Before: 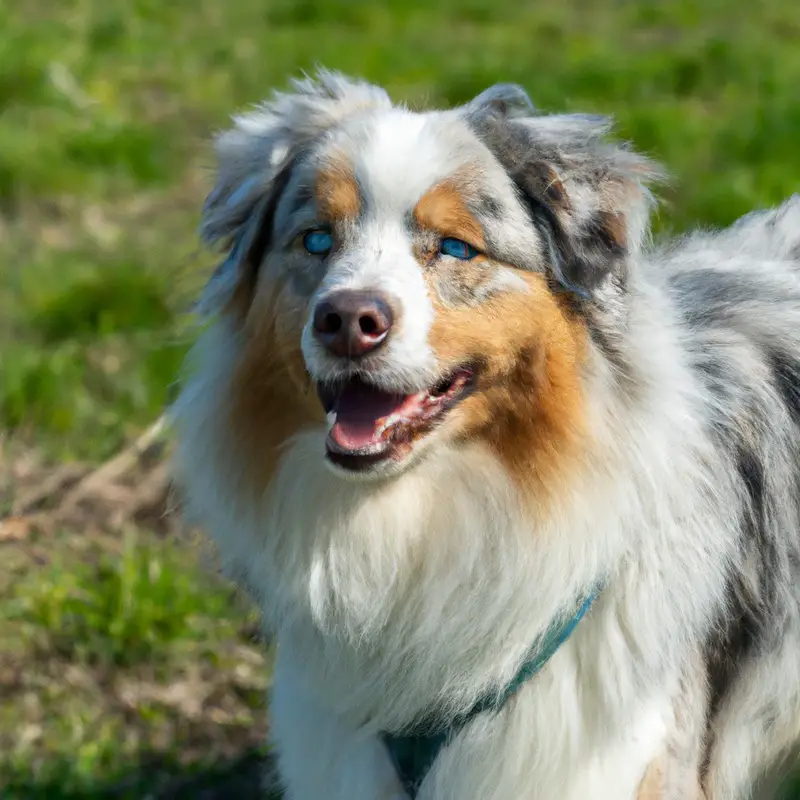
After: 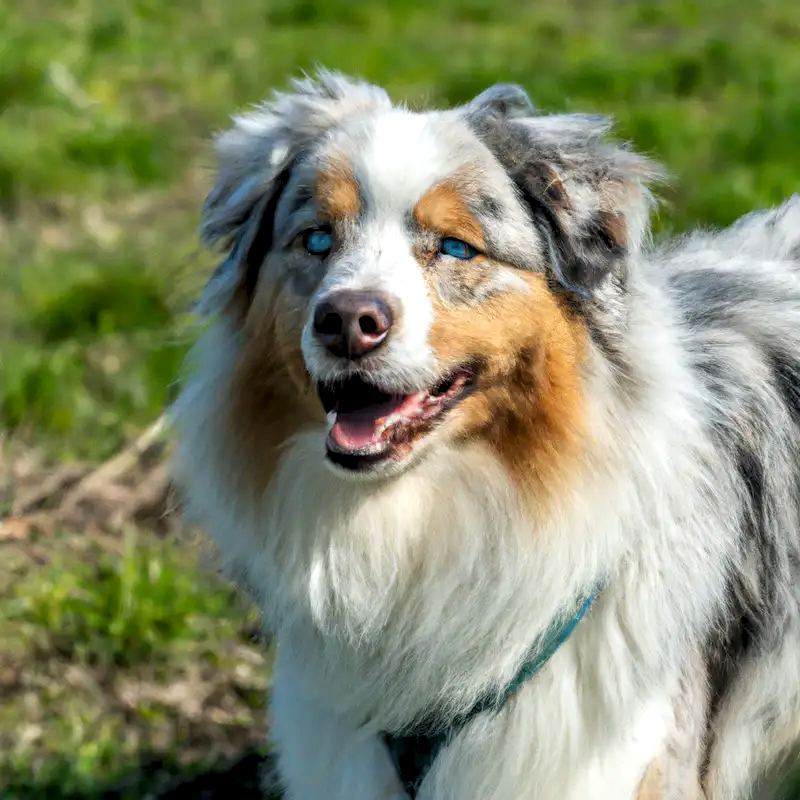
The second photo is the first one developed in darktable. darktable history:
levels: levels [0.073, 0.497, 0.972]
local contrast: on, module defaults
